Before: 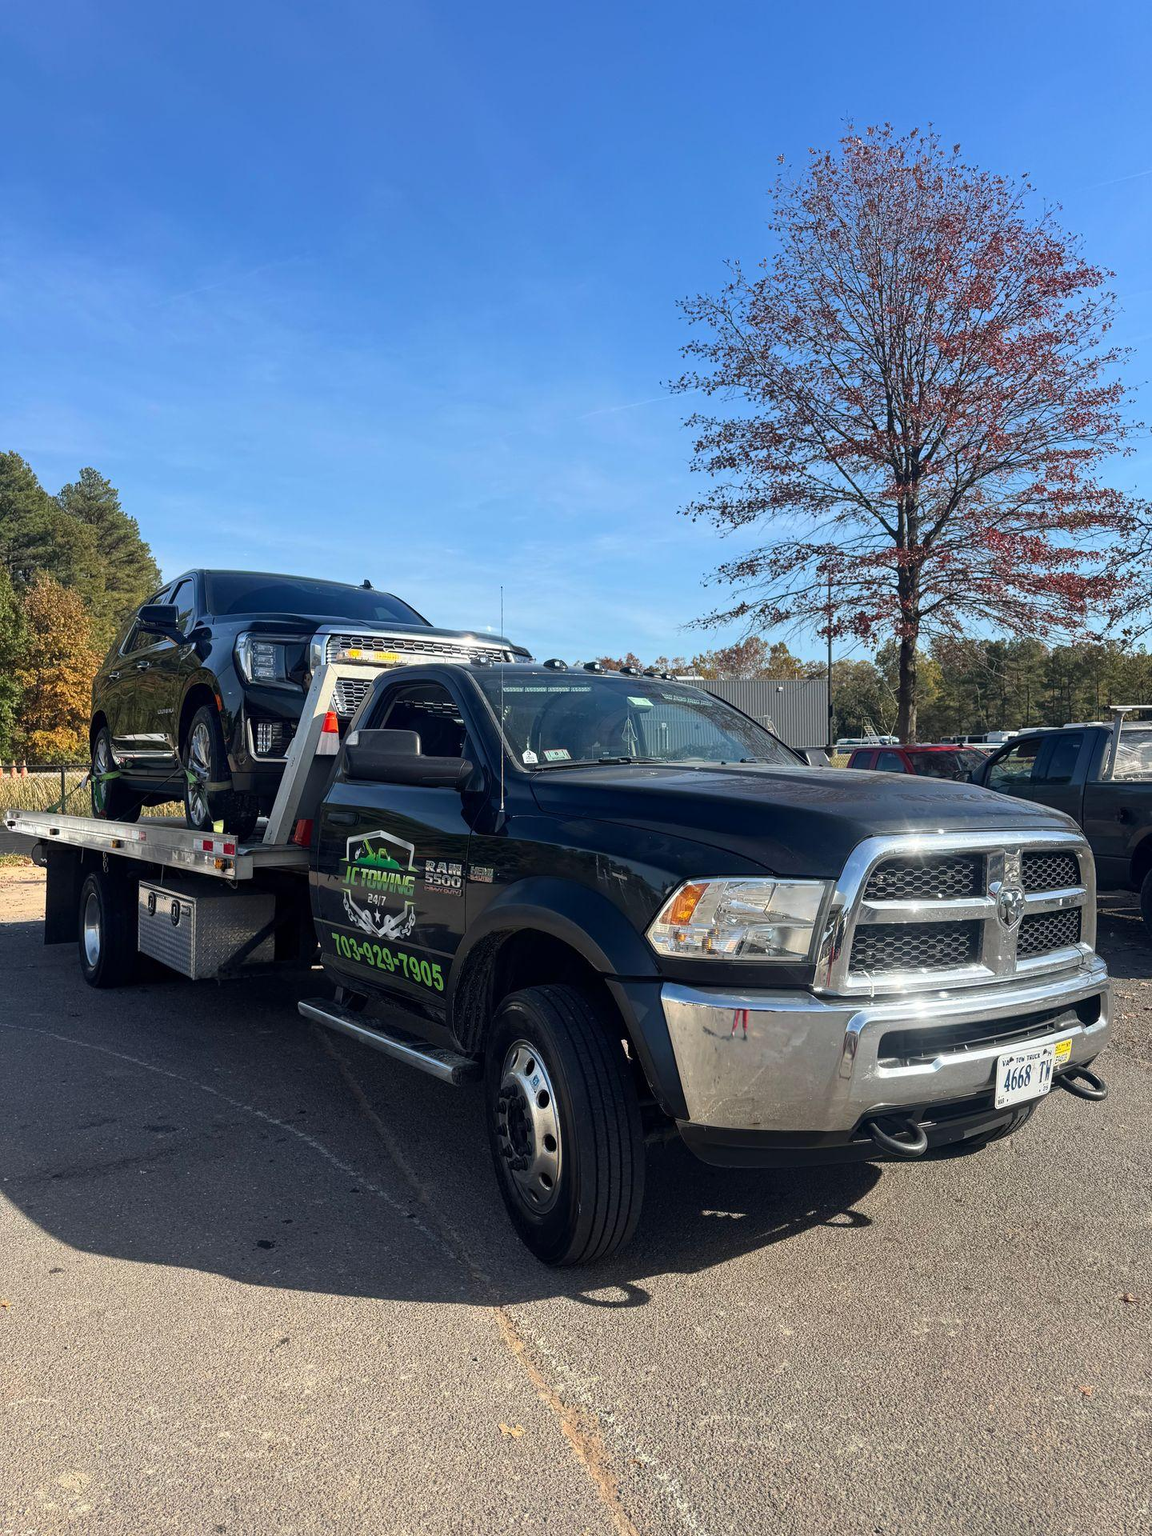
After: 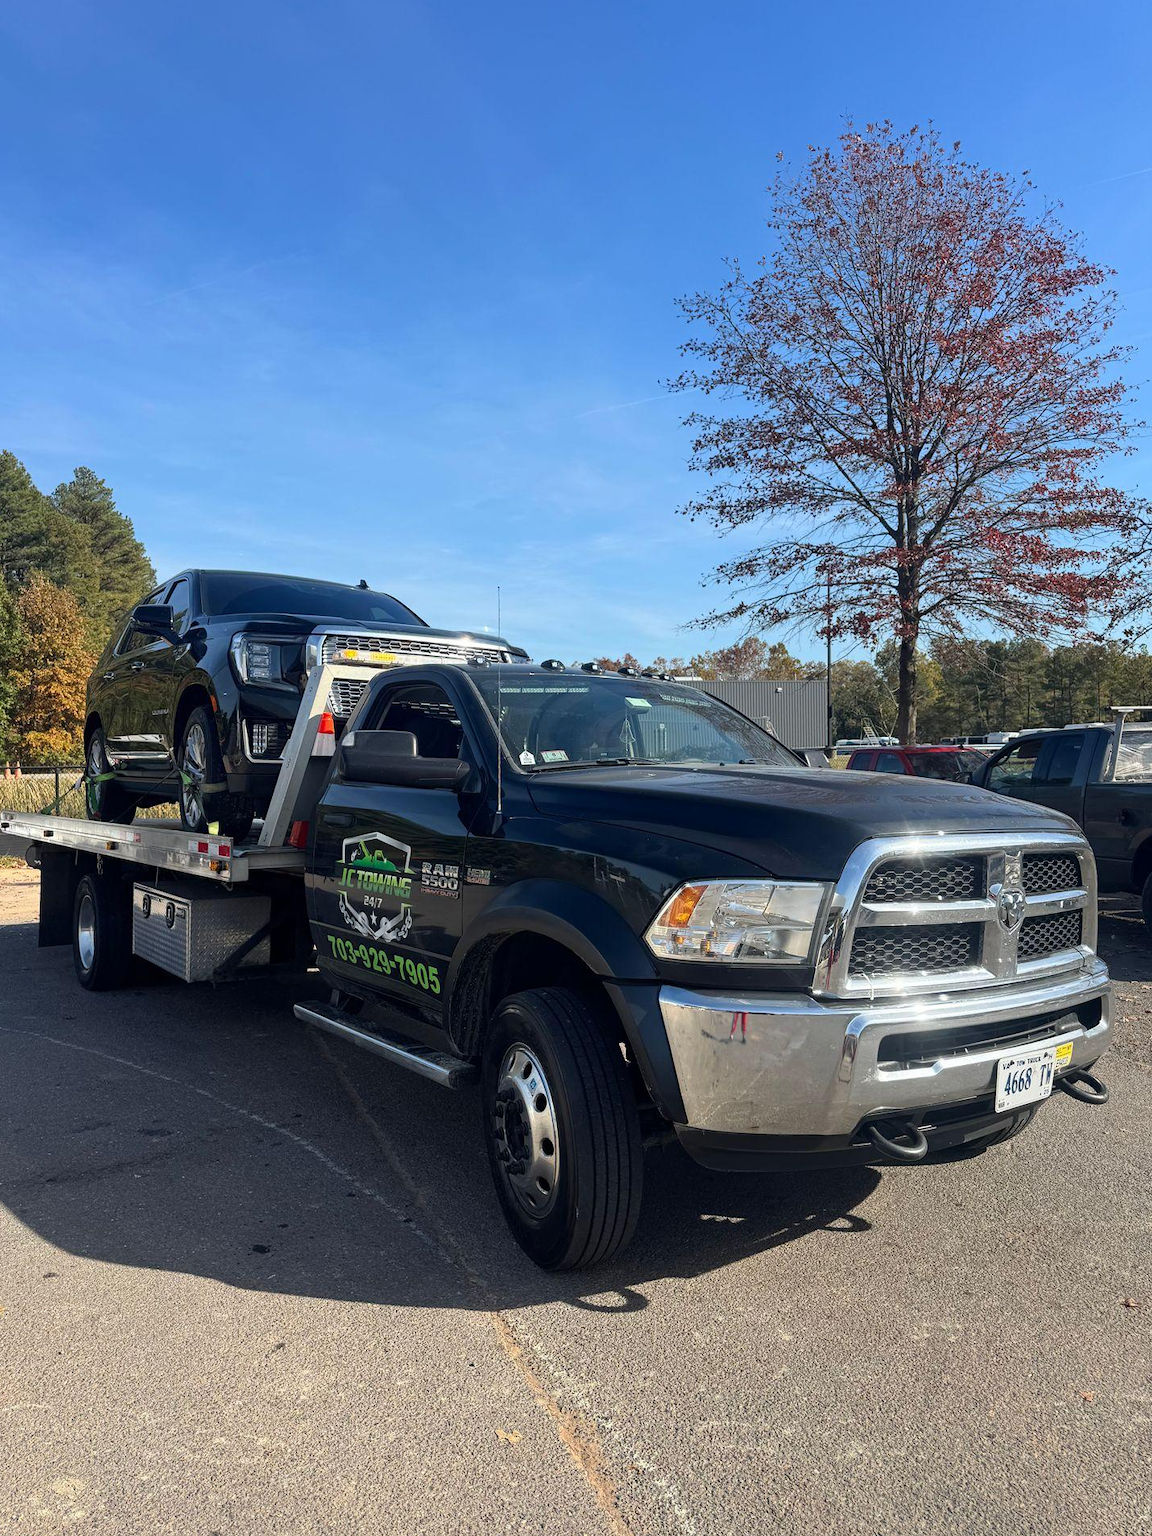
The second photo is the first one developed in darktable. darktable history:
crop and rotate: left 0.579%, top 0.311%, bottom 0.316%
